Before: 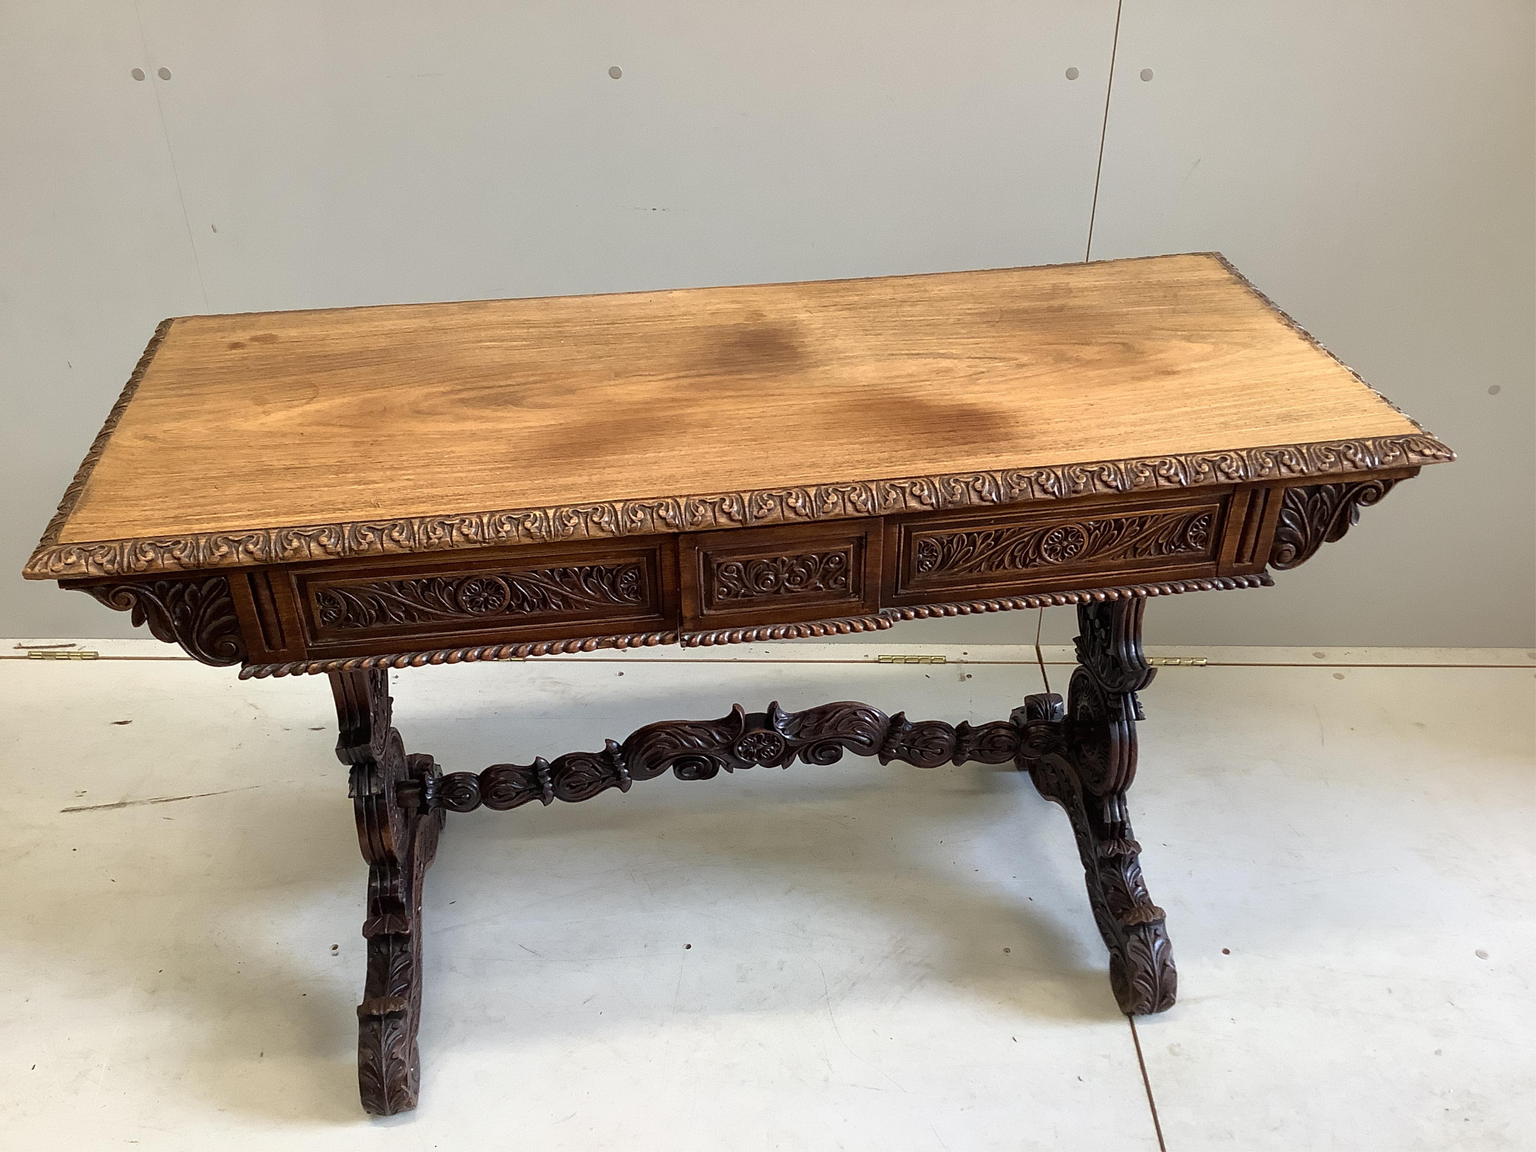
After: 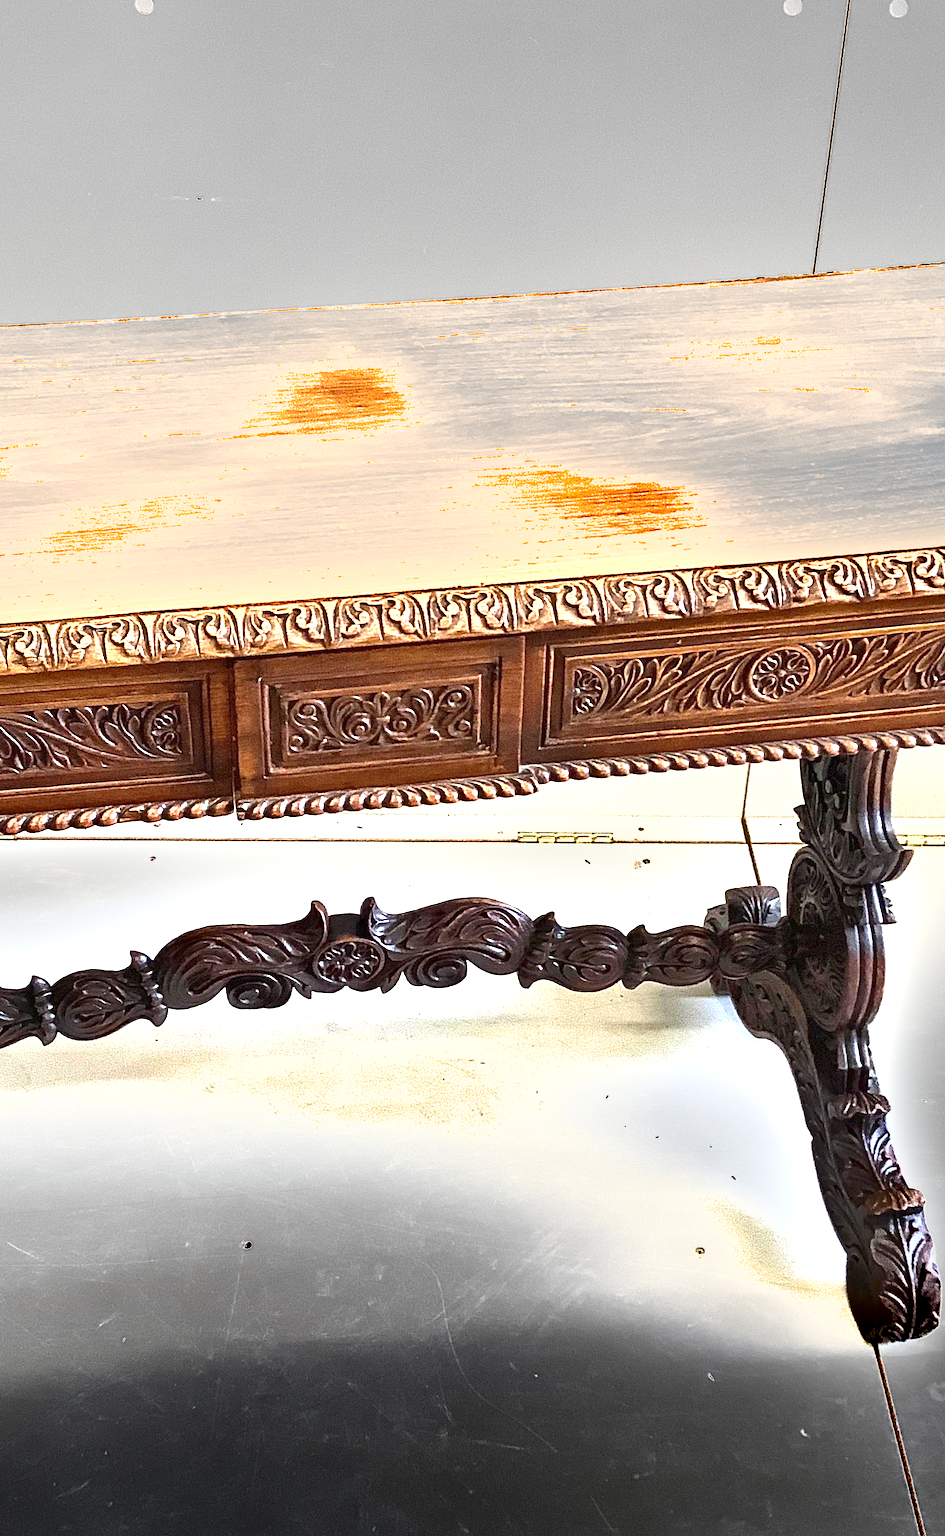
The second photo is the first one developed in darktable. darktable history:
shadows and highlights: shadows 22.7, highlights -48.71, soften with gaussian
crop: left 33.452%, top 6.025%, right 23.155%
exposure: exposure 2.207 EV, compensate highlight preservation false
